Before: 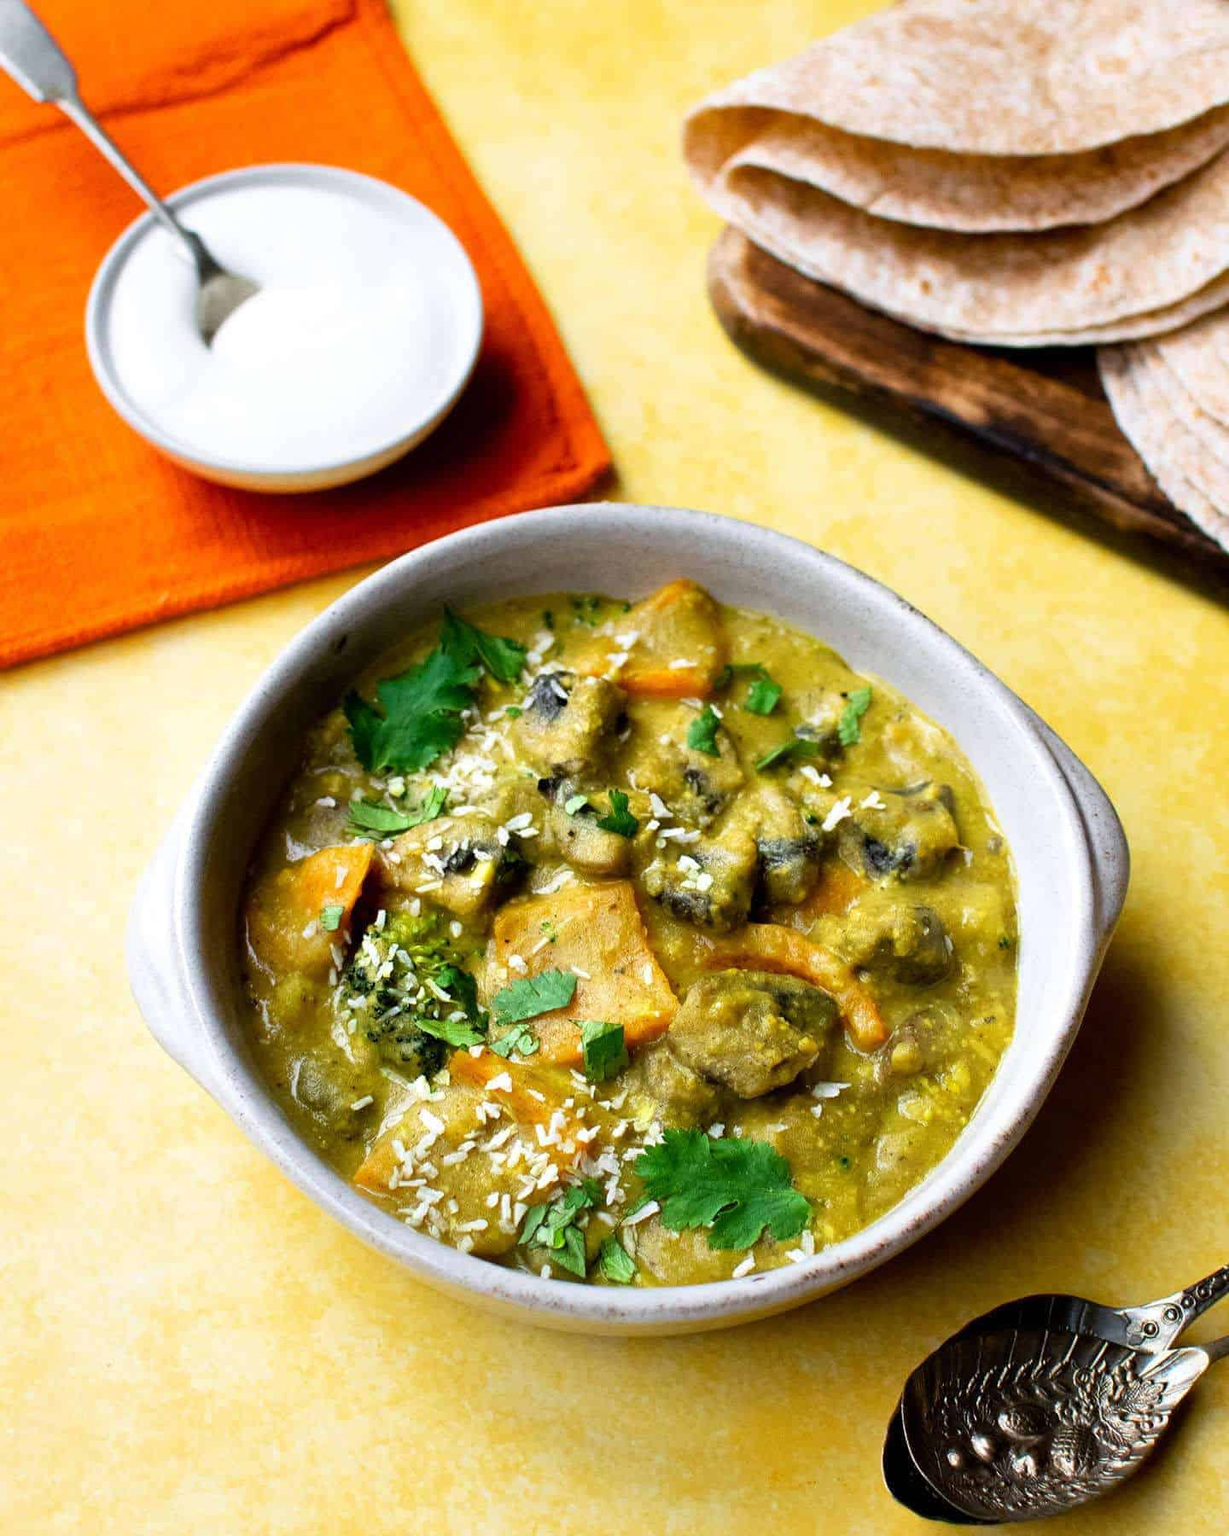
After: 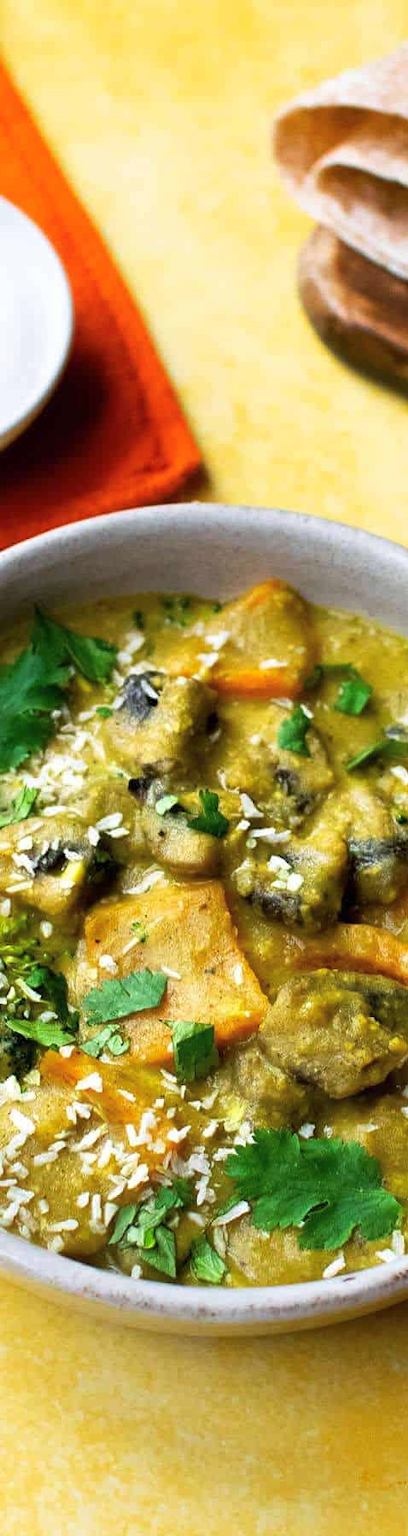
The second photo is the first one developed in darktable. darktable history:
crop: left 33.36%, right 33.36%
tone curve: curves: ch0 [(0, 0) (0.003, 0.003) (0.011, 0.015) (0.025, 0.031) (0.044, 0.056) (0.069, 0.083) (0.1, 0.113) (0.136, 0.145) (0.177, 0.184) (0.224, 0.225) (0.277, 0.275) (0.335, 0.327) (0.399, 0.385) (0.468, 0.447) (0.543, 0.528) (0.623, 0.611) (0.709, 0.703) (0.801, 0.802) (0.898, 0.902) (1, 1)], preserve colors none
